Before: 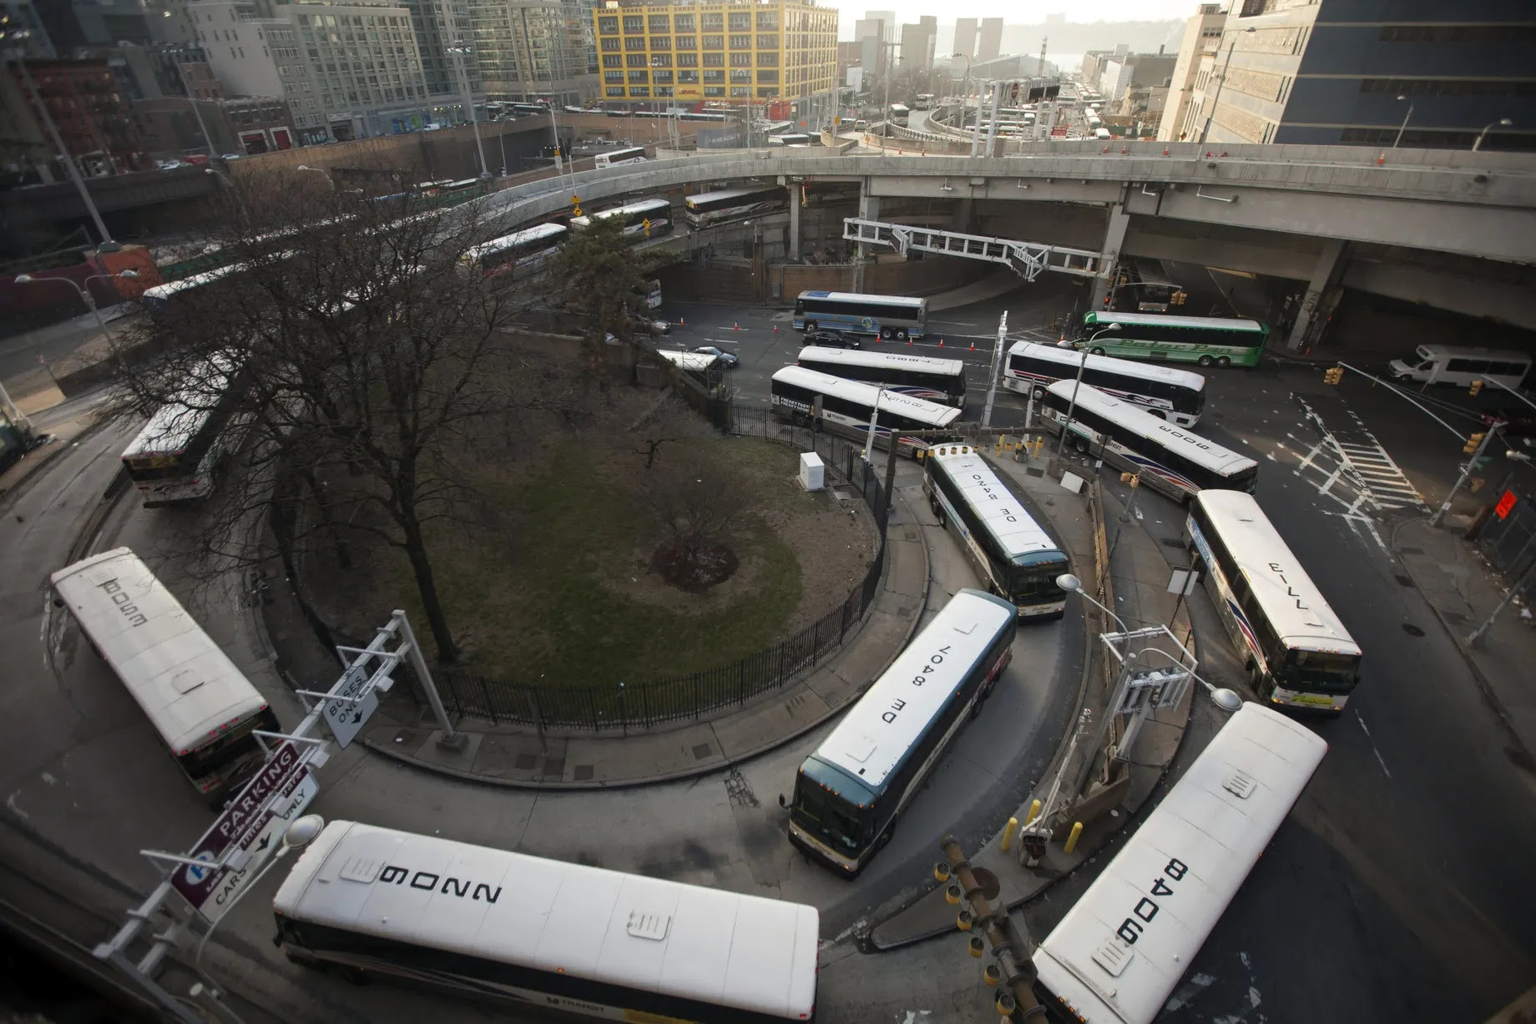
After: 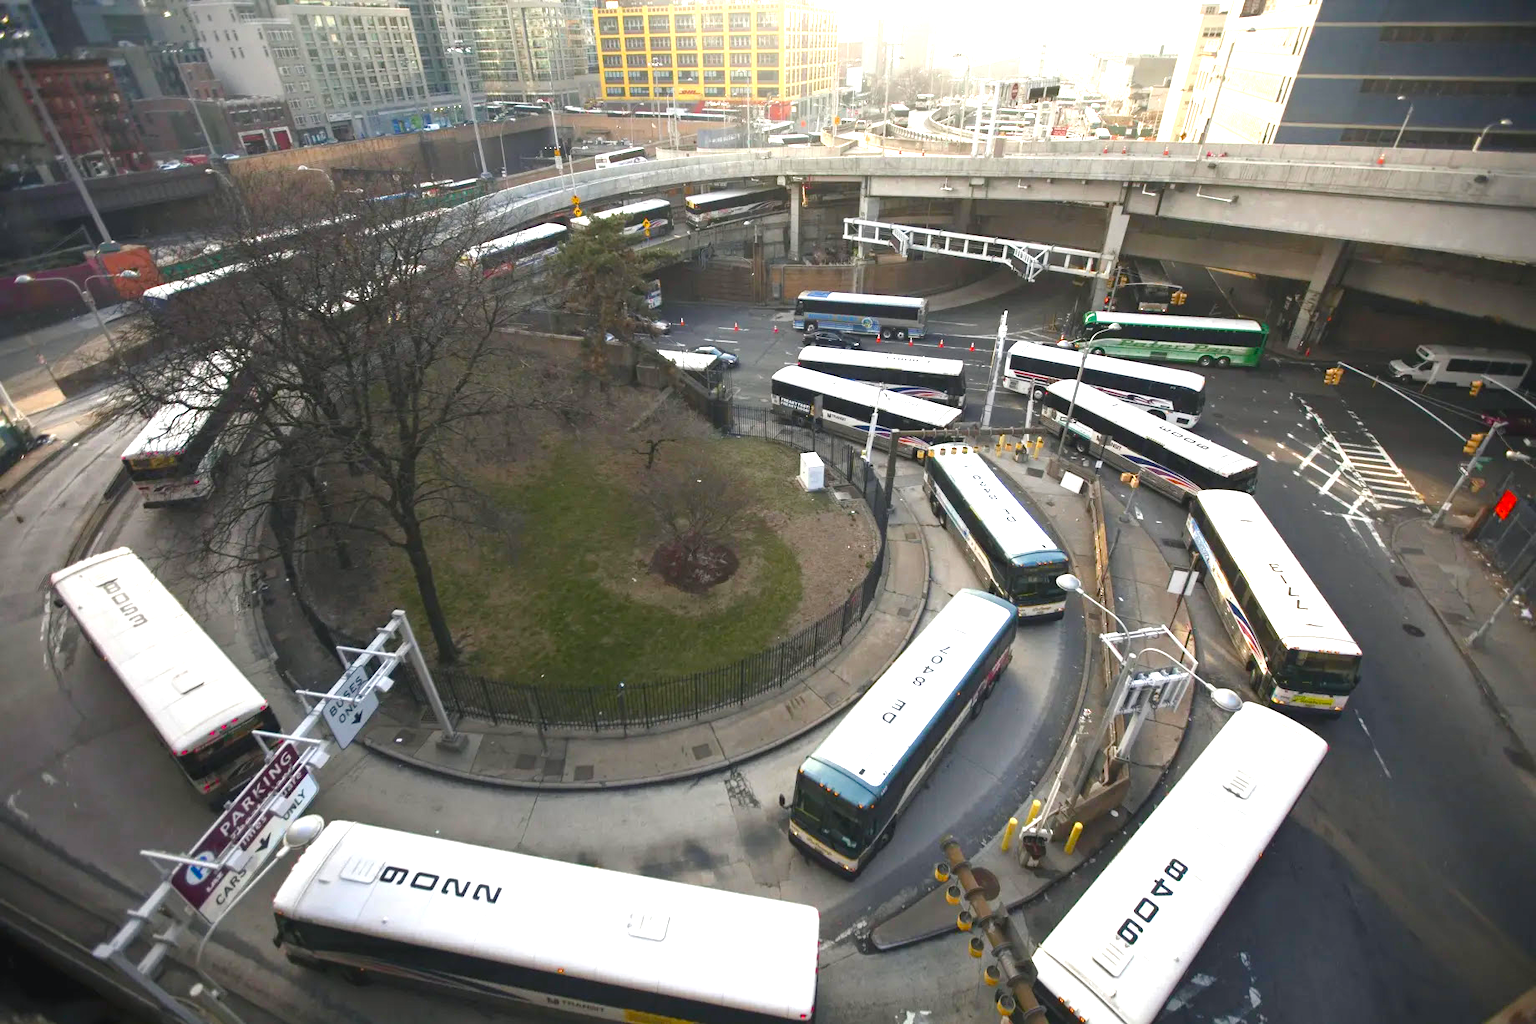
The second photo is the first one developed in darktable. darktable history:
tone equalizer: on, module defaults
color balance rgb: shadows lift › chroma 1.043%, shadows lift › hue 241.34°, perceptual saturation grading › global saturation 20%, perceptual saturation grading › highlights -13.903%, perceptual saturation grading › shadows 50.243%
exposure: black level correction -0.002, exposure 1.33 EV, compensate highlight preservation false
